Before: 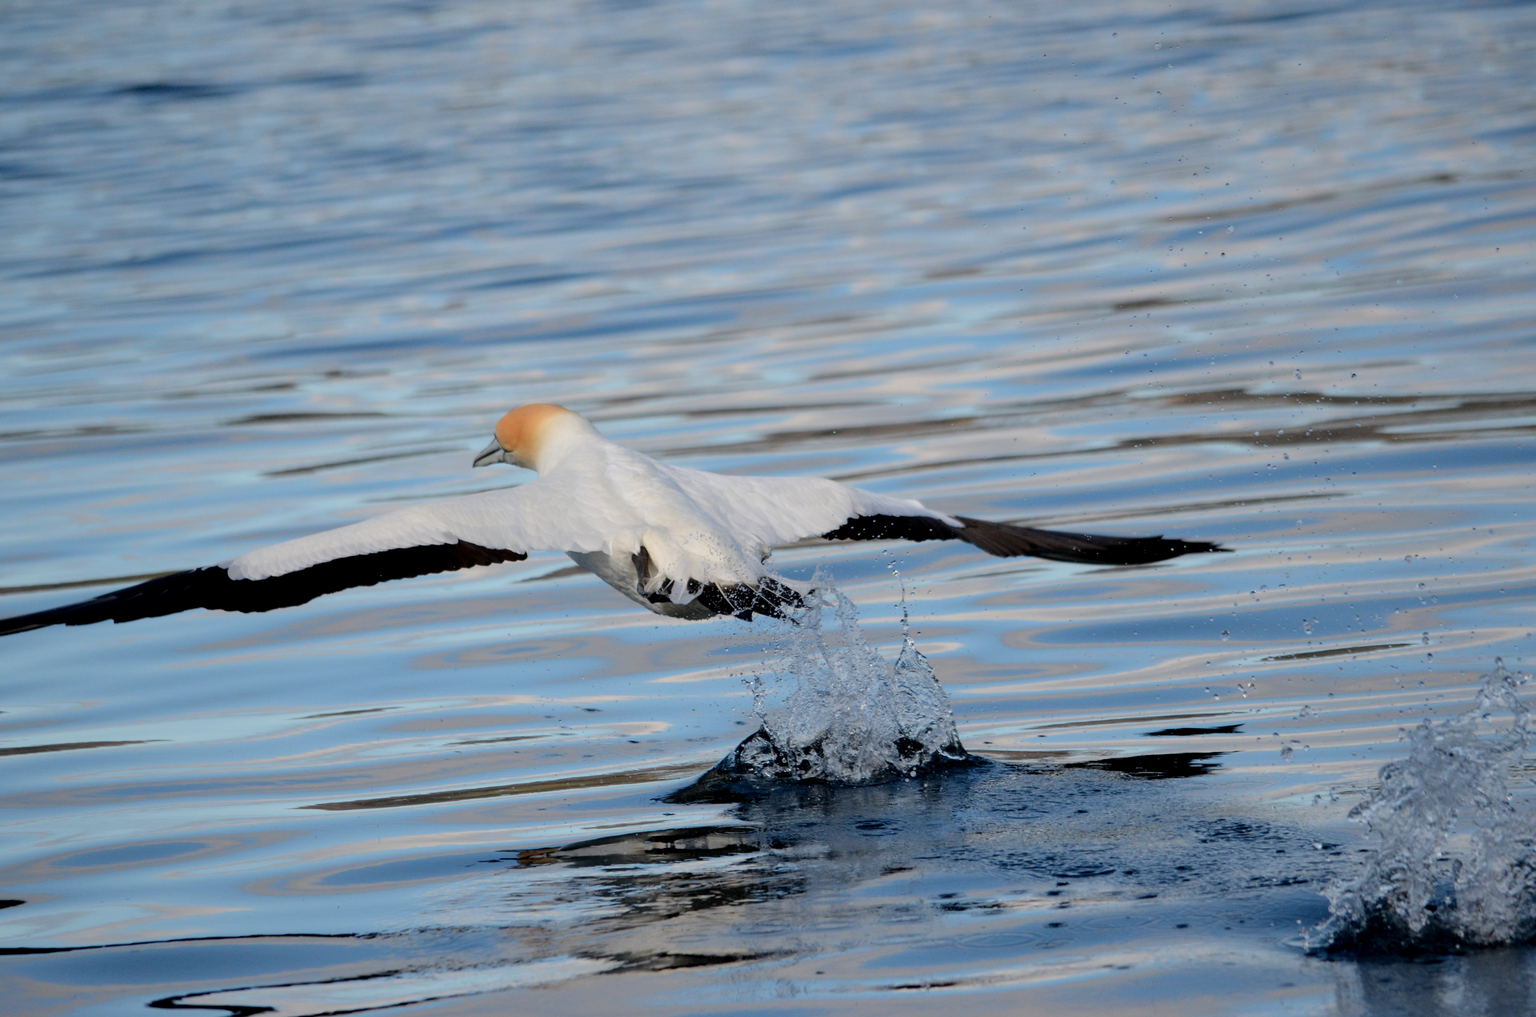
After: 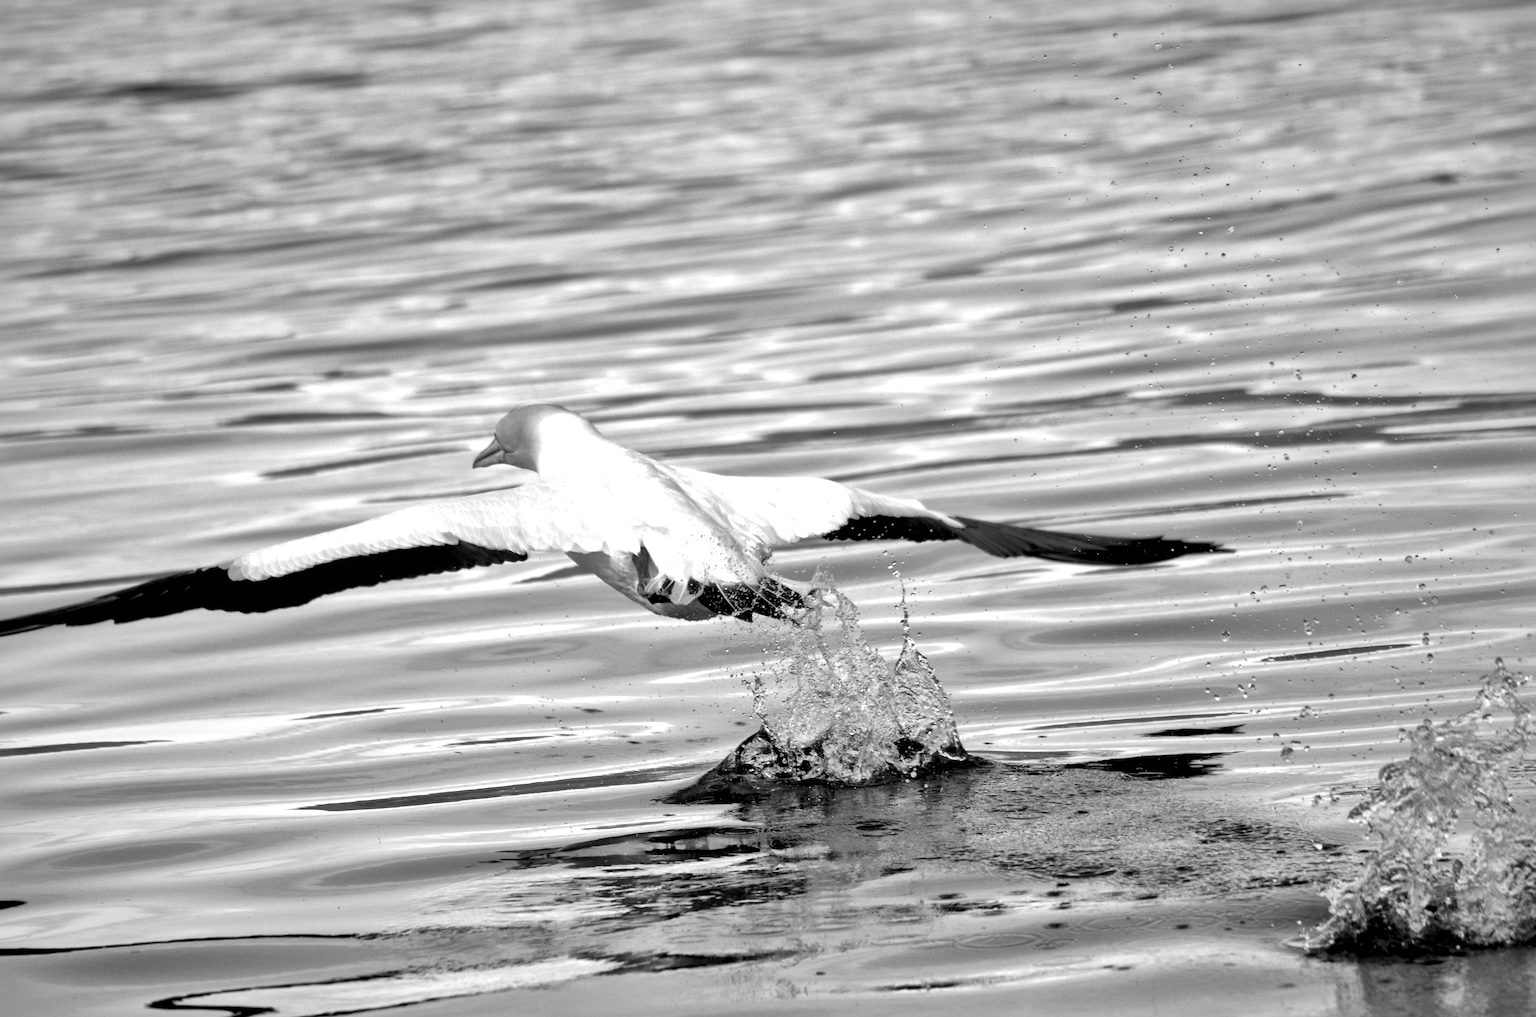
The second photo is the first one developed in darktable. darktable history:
local contrast: mode bilateral grid, contrast 25, coarseness 60, detail 151%, midtone range 0.2
tone equalizer: on, module defaults
contrast brightness saturation: saturation -0.05
exposure: black level correction 0, exposure 0.95 EV, compensate exposure bias true, compensate highlight preservation false
monochrome: a 1.94, b -0.638
shadows and highlights: on, module defaults
